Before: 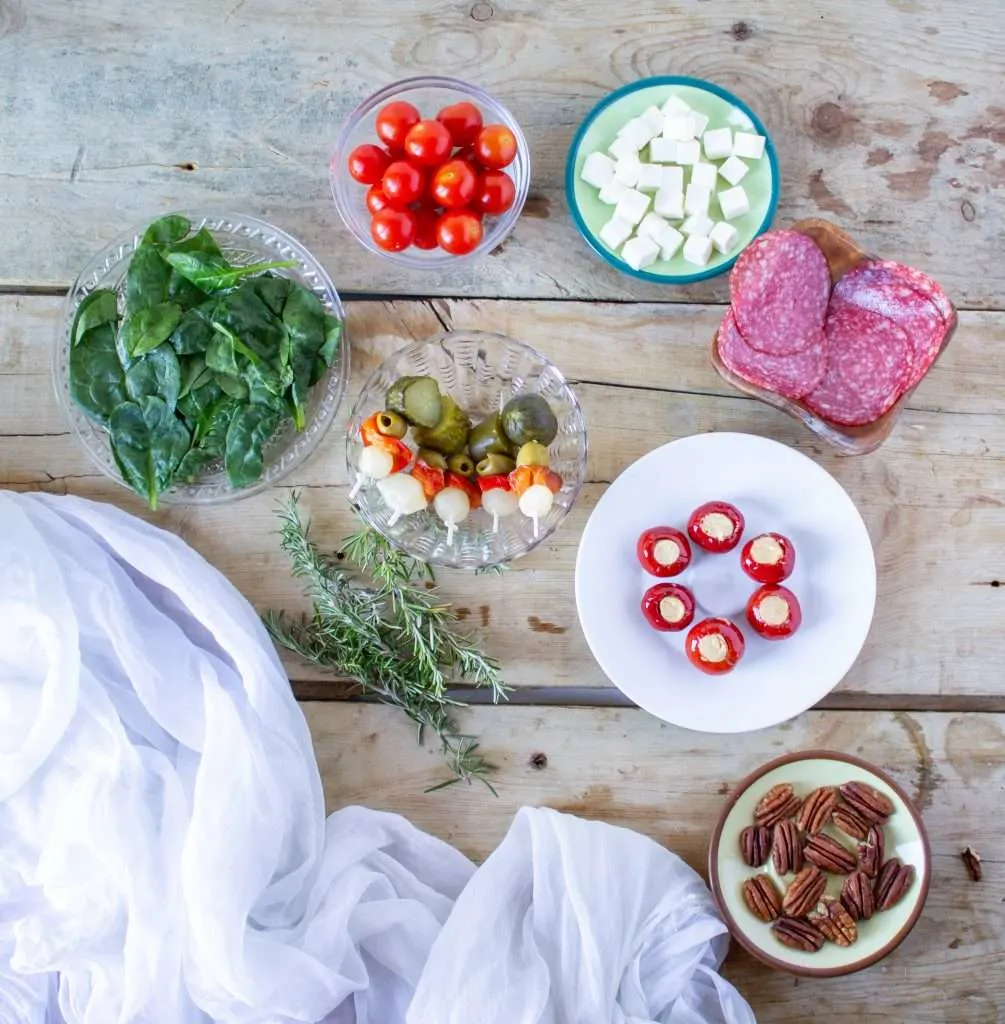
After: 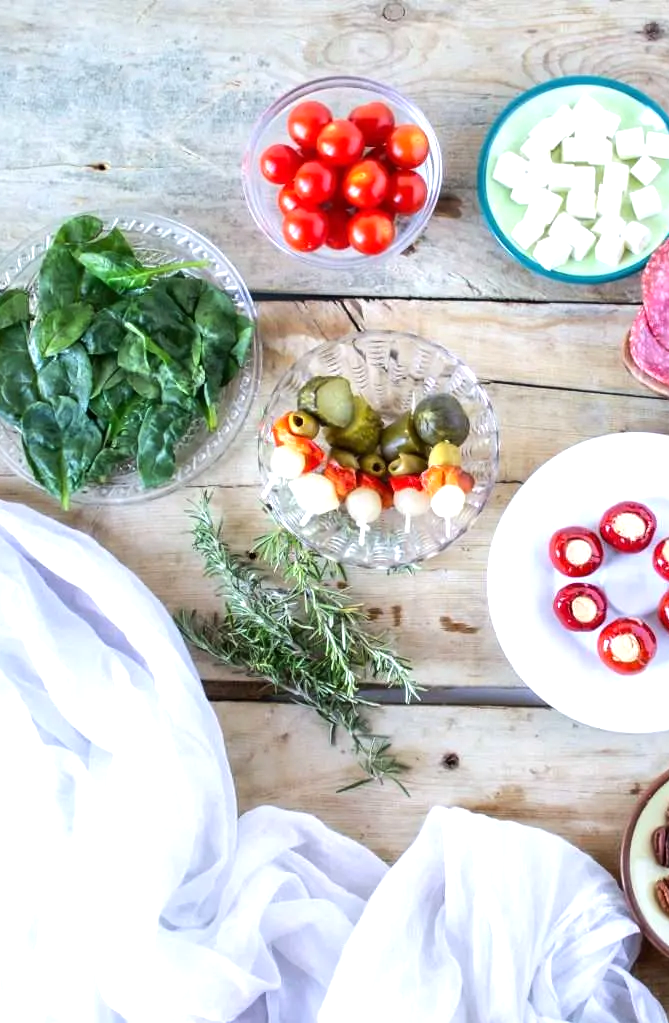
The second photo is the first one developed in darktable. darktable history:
exposure: exposure 0.207 EV, compensate highlight preservation false
tone equalizer: -8 EV -0.417 EV, -7 EV -0.389 EV, -6 EV -0.333 EV, -5 EV -0.222 EV, -3 EV 0.222 EV, -2 EV 0.333 EV, -1 EV 0.389 EV, +0 EV 0.417 EV, edges refinement/feathering 500, mask exposure compensation -1.57 EV, preserve details no
crop and rotate: left 8.786%, right 24.548%
